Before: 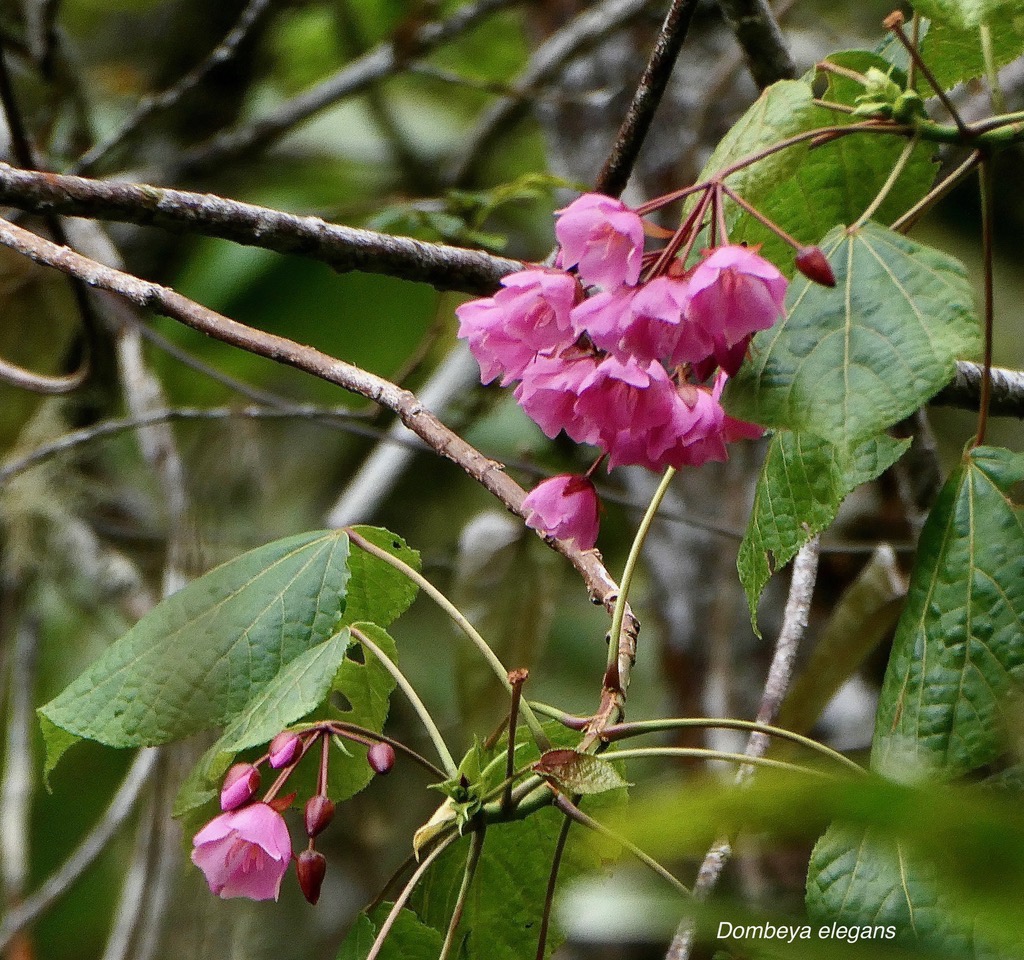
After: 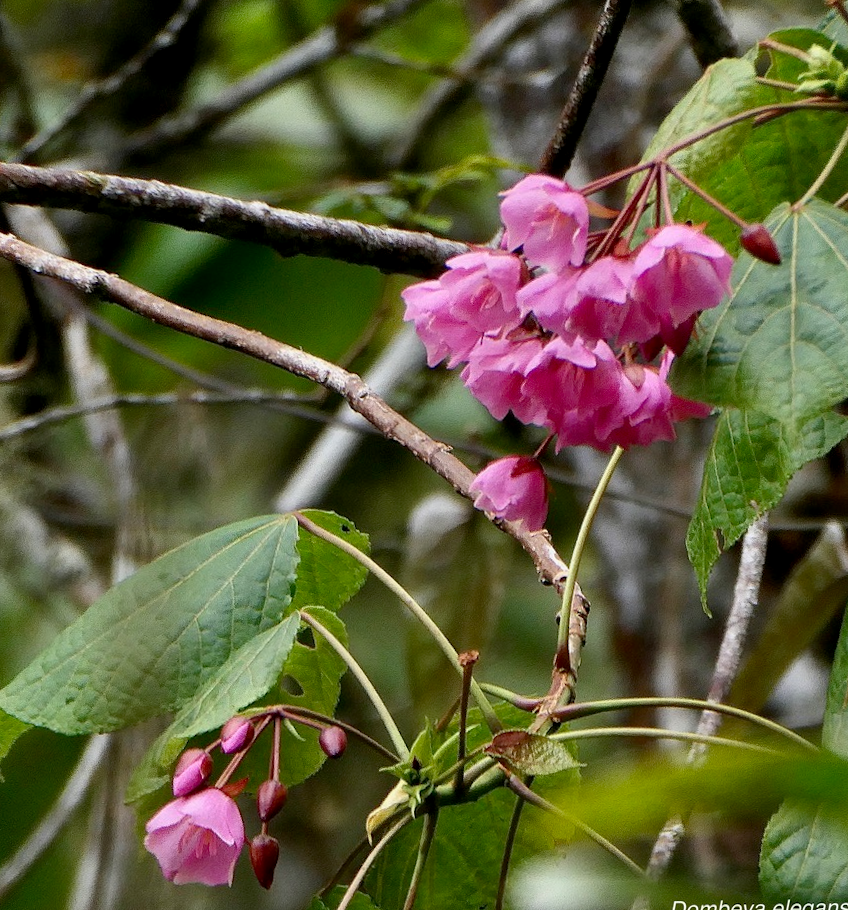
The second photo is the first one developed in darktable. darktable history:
crop and rotate: angle 0.766°, left 4.459%, top 1.206%, right 11.497%, bottom 2.628%
